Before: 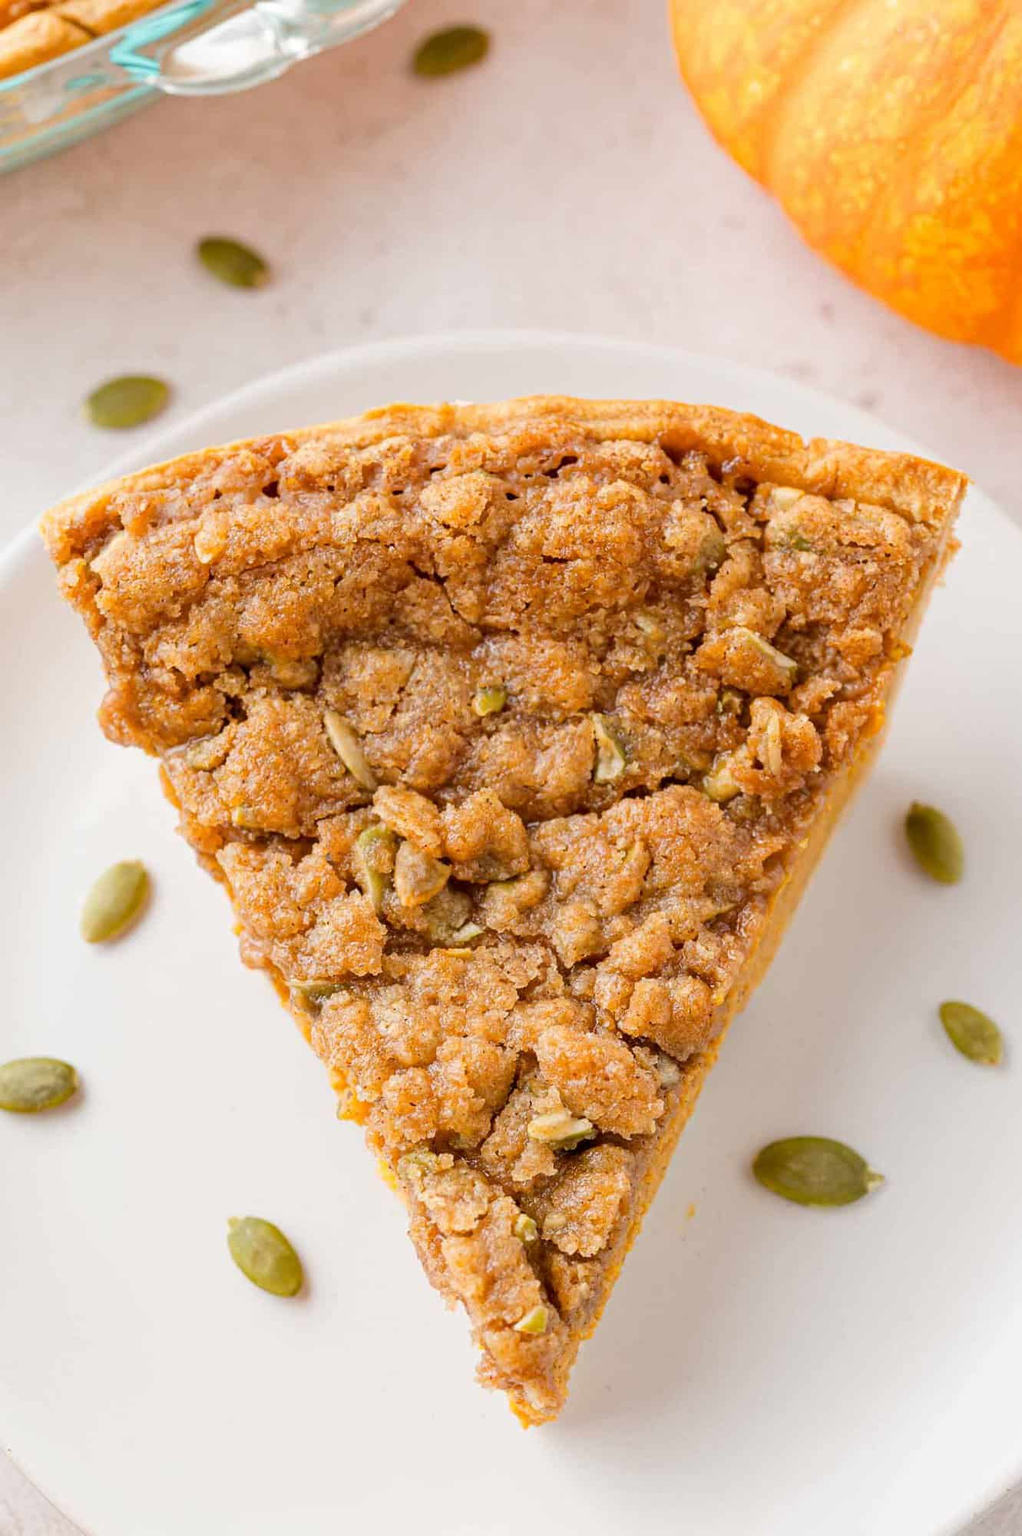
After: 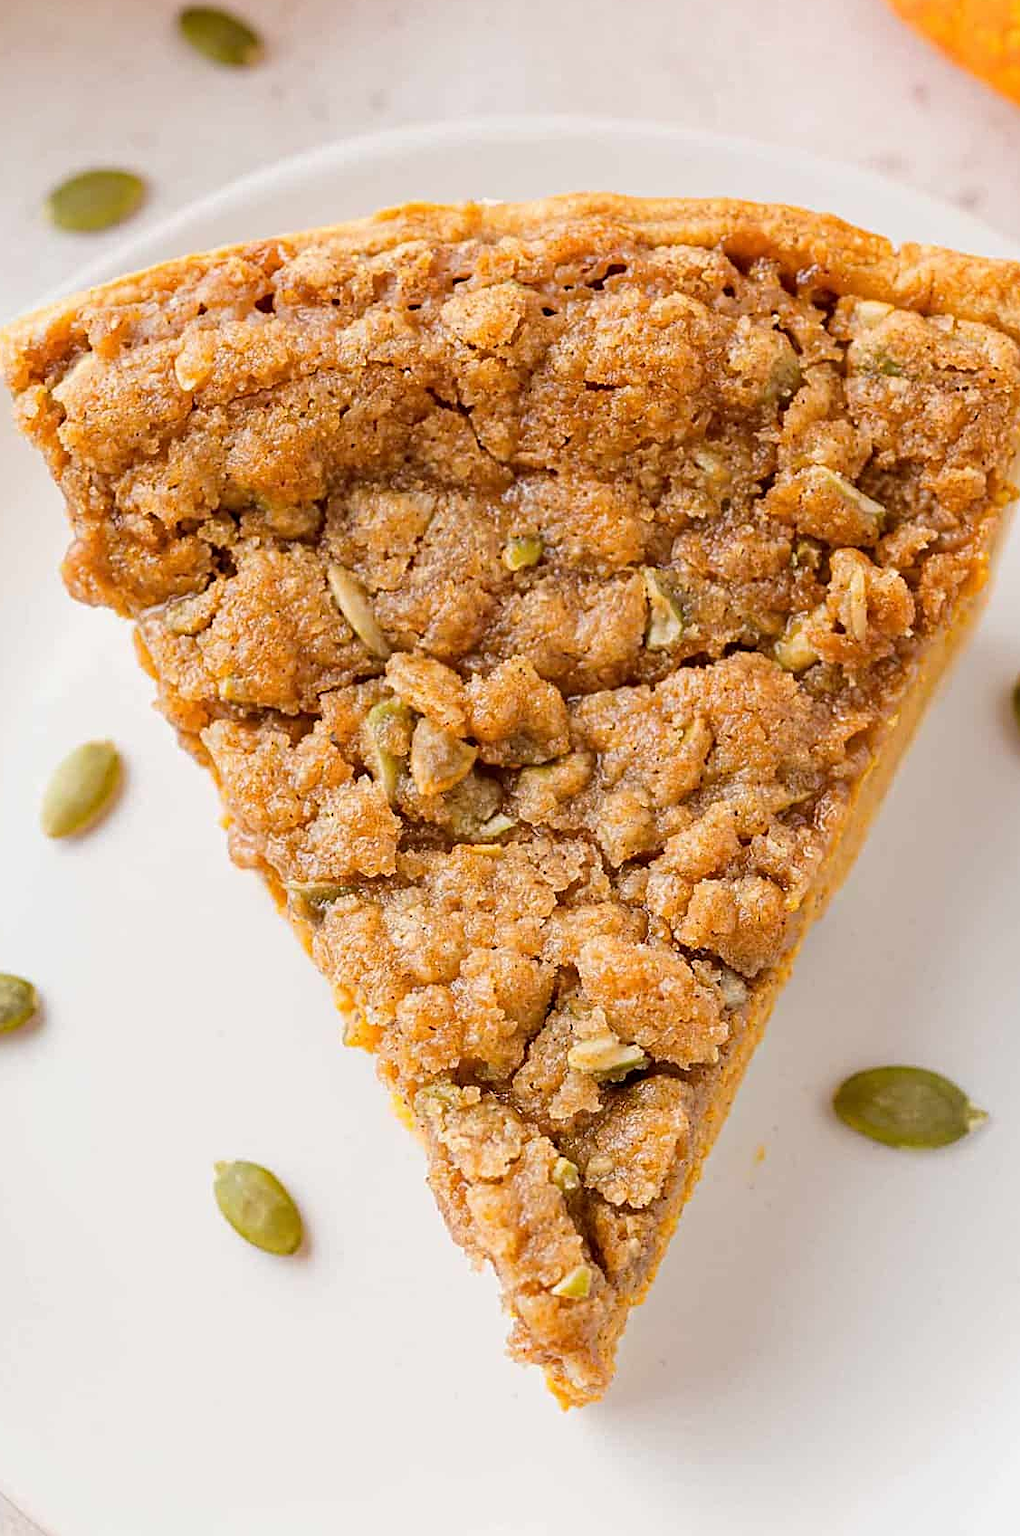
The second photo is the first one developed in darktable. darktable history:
crop and rotate: left 4.591%, top 15.106%, right 10.639%
sharpen: on, module defaults
